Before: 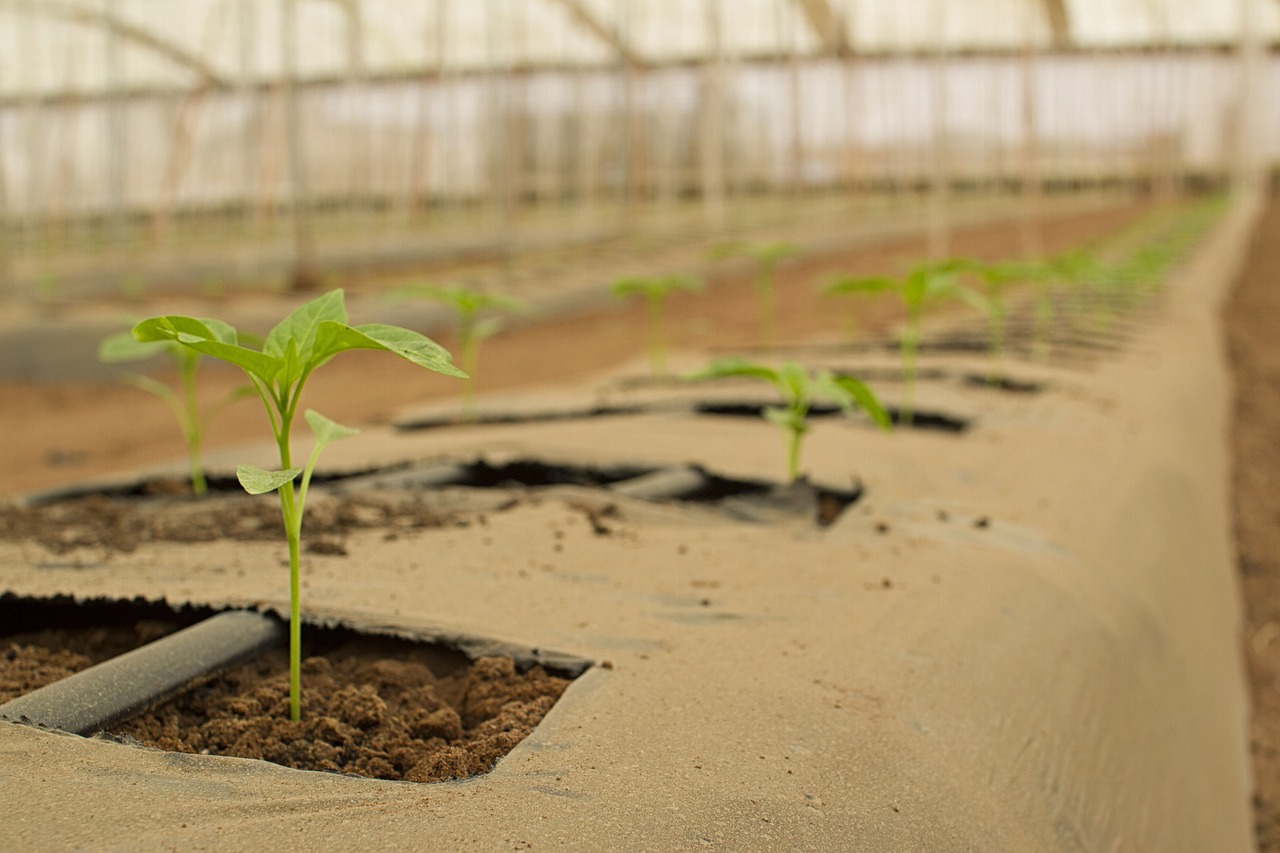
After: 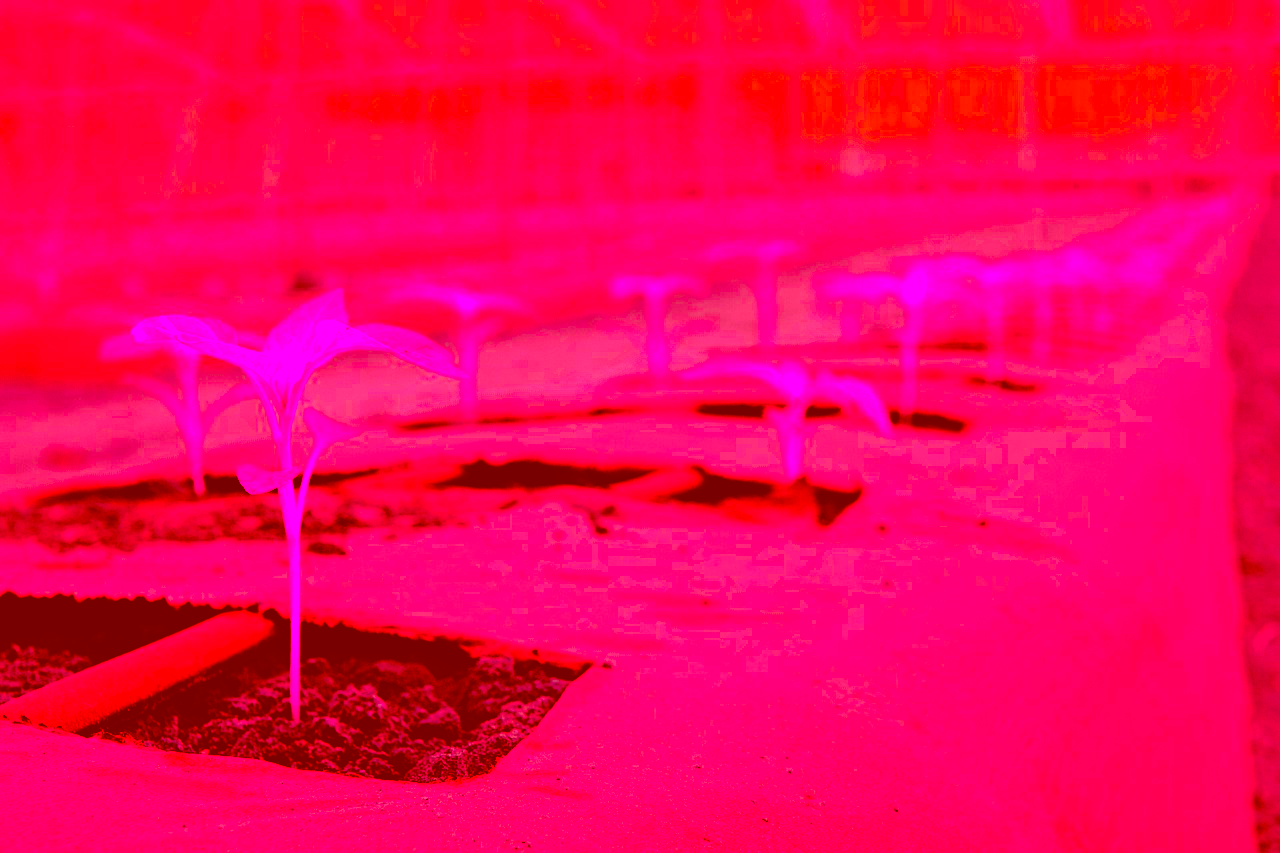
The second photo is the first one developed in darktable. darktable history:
filmic rgb: black relative exposure -7.65 EV, white relative exposure 4.56 EV, hardness 3.61, contrast 1.237
color correction: highlights a* -39.58, highlights b* -39.79, shadows a* -39.64, shadows b* -39.58, saturation -2.98
tone curve: curves: ch0 [(0, 0) (0.126, 0.061) (0.362, 0.382) (0.498, 0.498) (0.706, 0.712) (1, 1)]; ch1 [(0, 0) (0.5, 0.505) (0.55, 0.578) (1, 1)]; ch2 [(0, 0) (0.44, 0.424) (0.489, 0.483) (0.537, 0.538) (1, 1)], color space Lab, linked channels, preserve colors none
